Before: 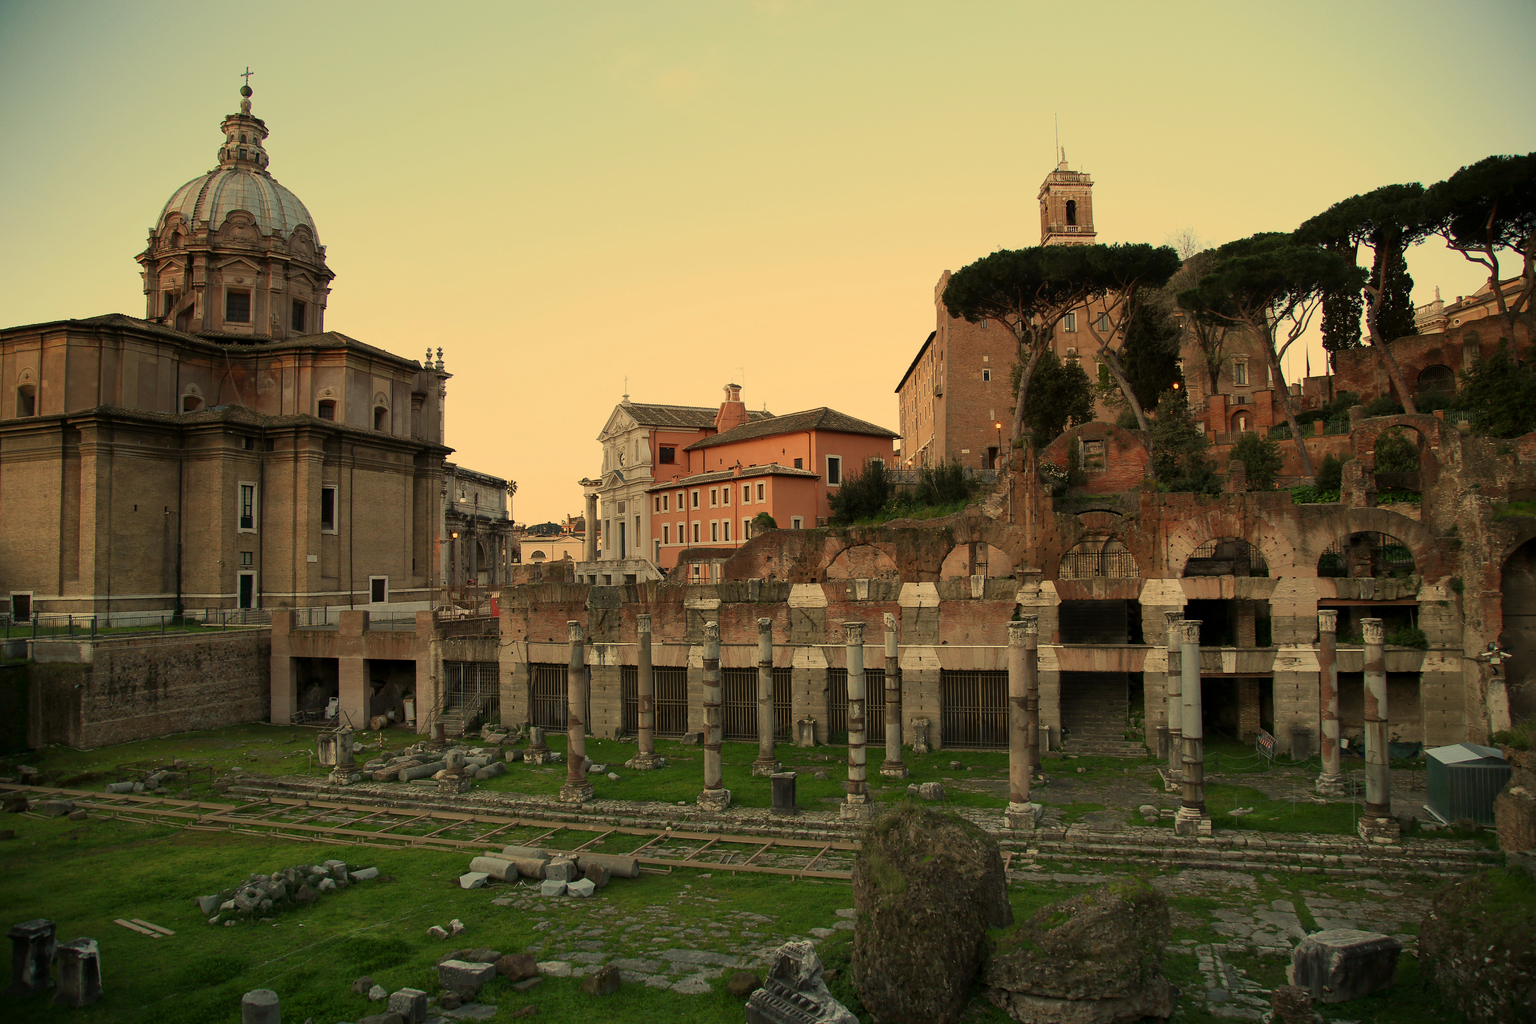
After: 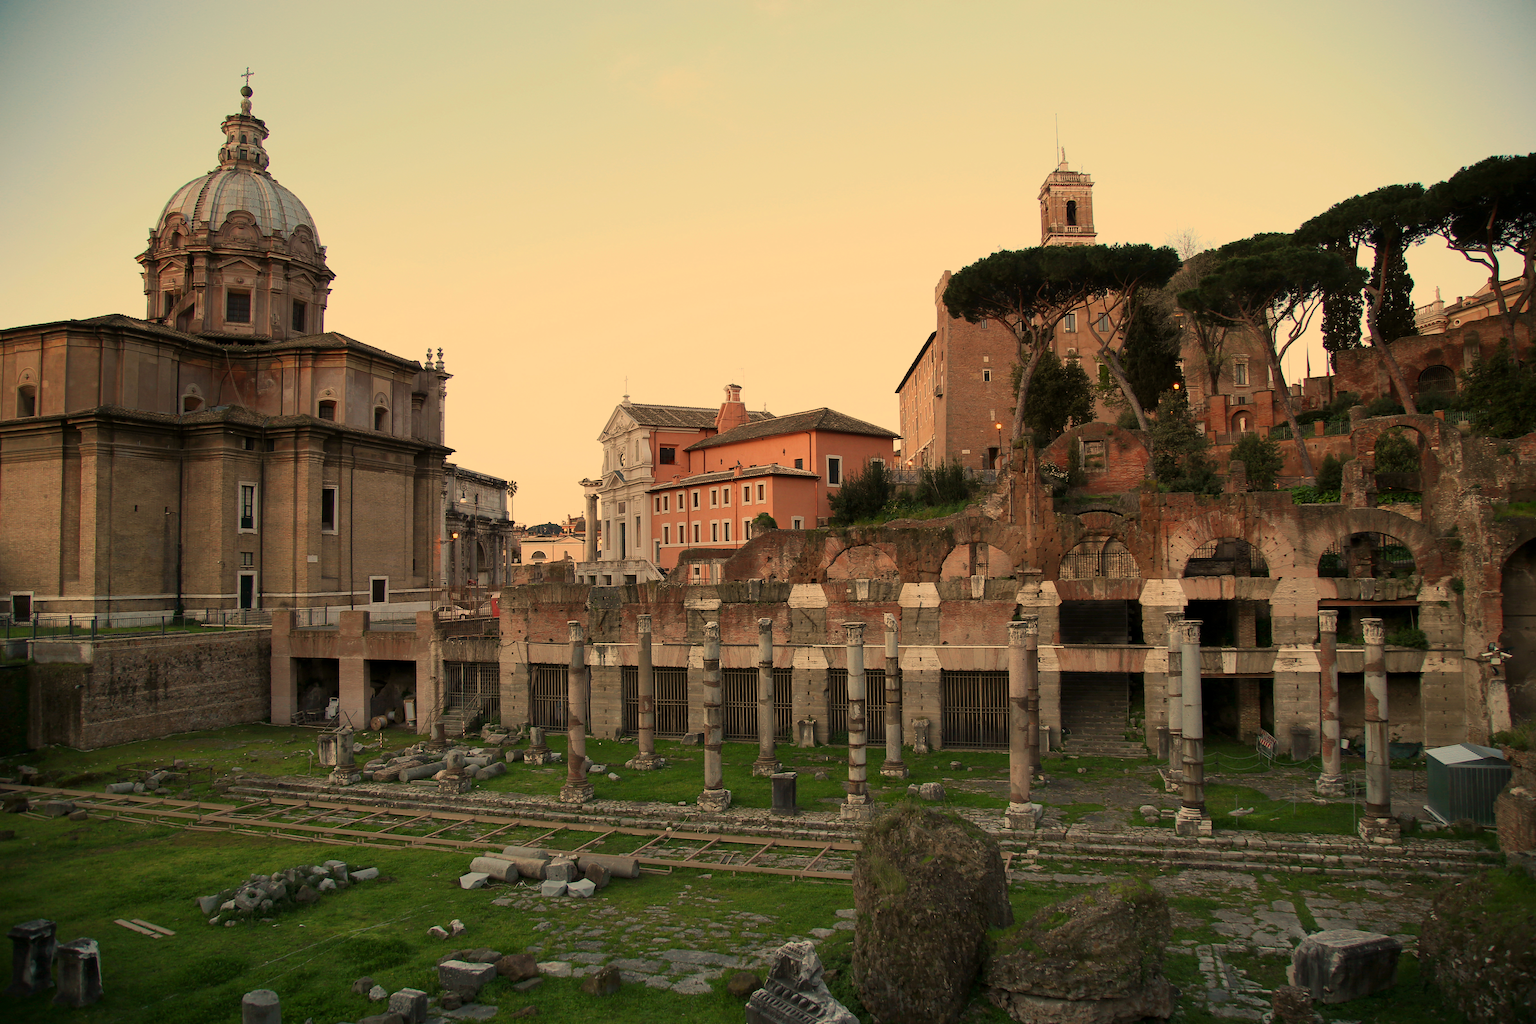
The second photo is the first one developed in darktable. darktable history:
white balance: red 1.05, blue 1.072
base curve: curves: ch0 [(0, 0) (0.472, 0.508) (1, 1)]
